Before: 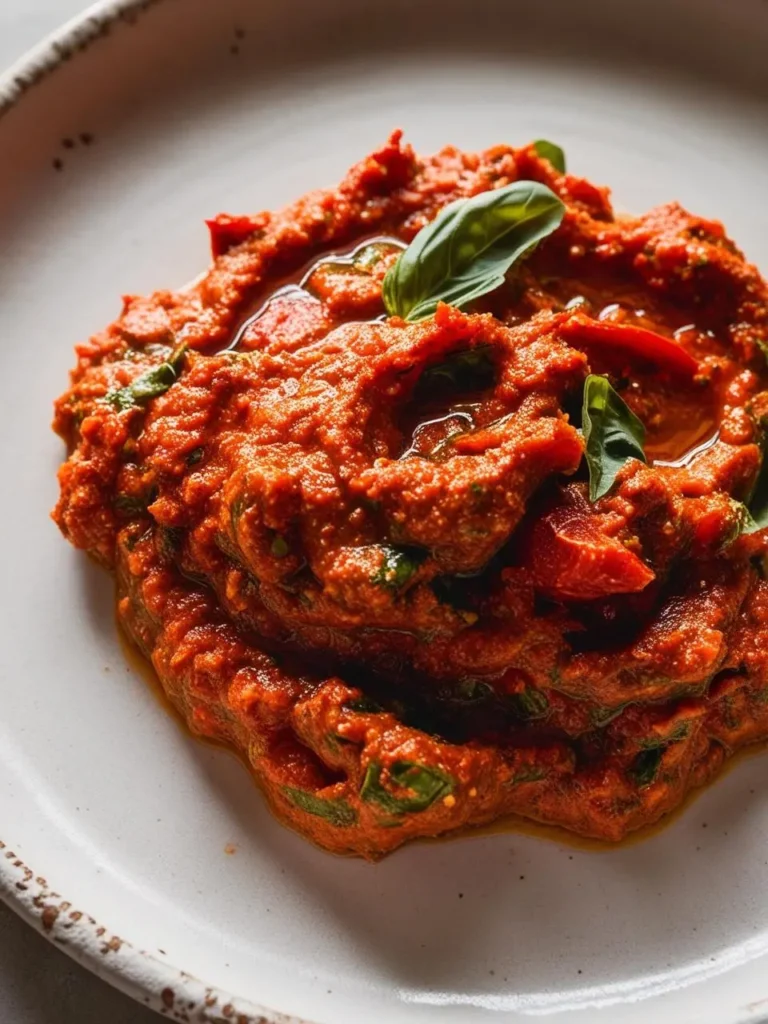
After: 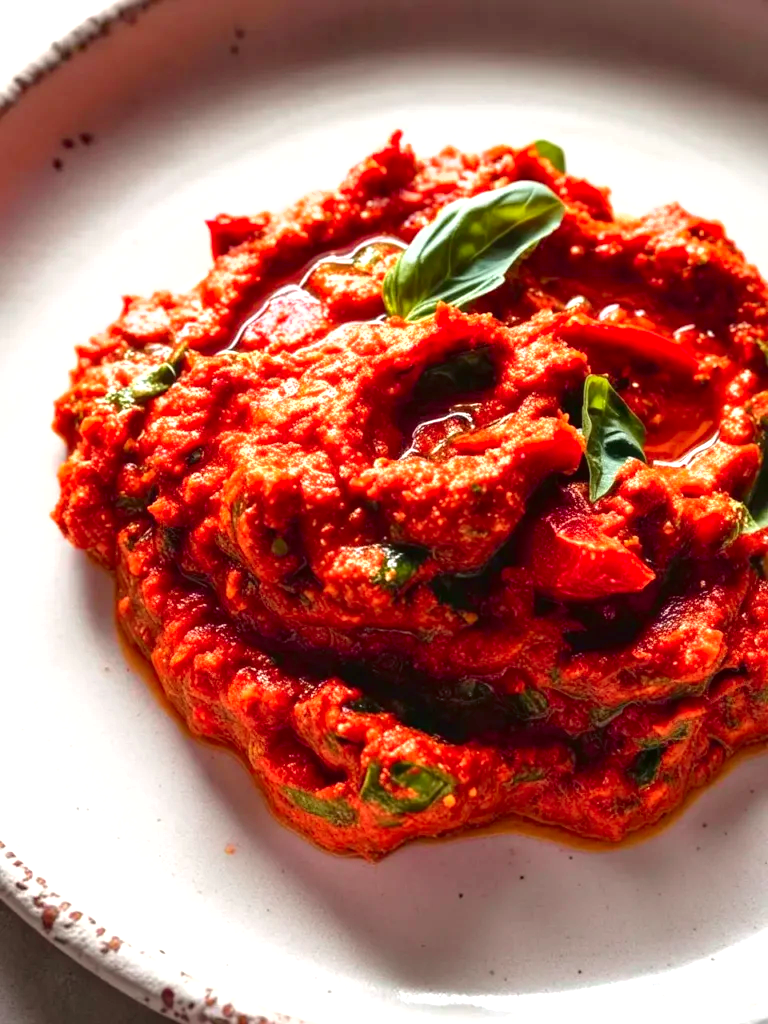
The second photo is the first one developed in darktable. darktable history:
contrast brightness saturation: contrast 0.071
exposure: black level correction 0, exposure 1 EV, compensate exposure bias true, compensate highlight preservation false
shadows and highlights: shadows -20.35, white point adjustment -2.02, highlights -34.84
tone curve: curves: ch0 [(0, 0) (0.059, 0.027) (0.162, 0.125) (0.304, 0.279) (0.547, 0.532) (0.828, 0.815) (1, 0.983)]; ch1 [(0, 0) (0.23, 0.166) (0.34, 0.308) (0.371, 0.337) (0.429, 0.411) (0.477, 0.462) (0.499, 0.498) (0.529, 0.537) (0.559, 0.582) (0.743, 0.798) (1, 1)]; ch2 [(0, 0) (0.431, 0.414) (0.498, 0.503) (0.524, 0.528) (0.568, 0.546) (0.6, 0.597) (0.634, 0.645) (0.728, 0.742) (1, 1)], color space Lab, independent channels, preserve colors none
